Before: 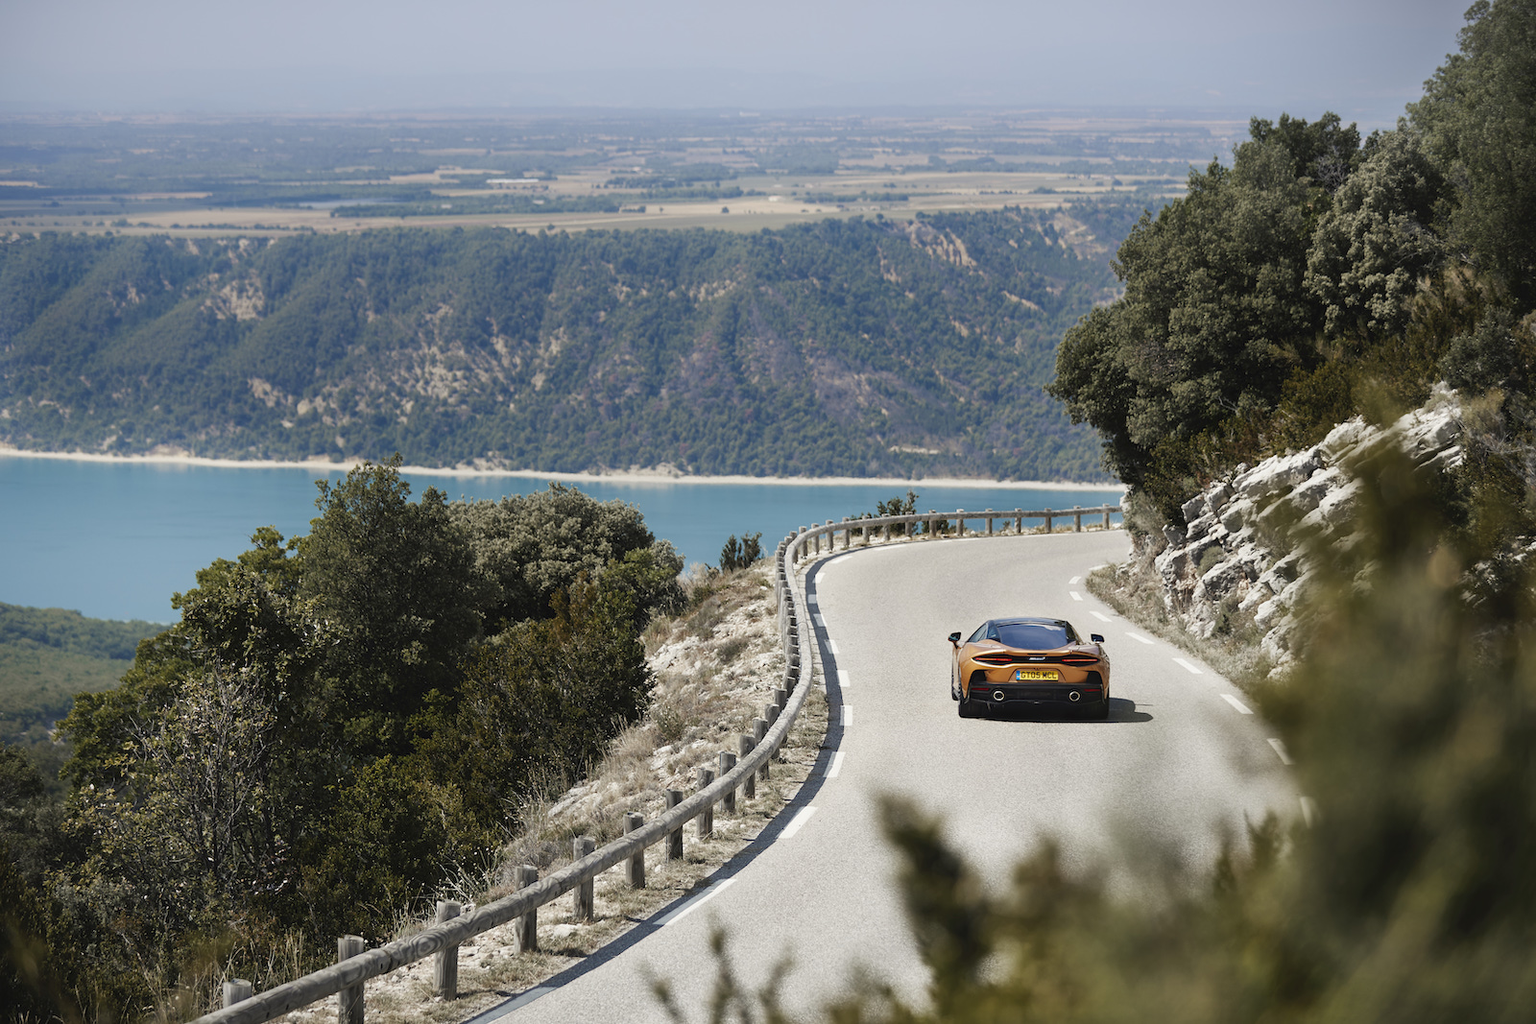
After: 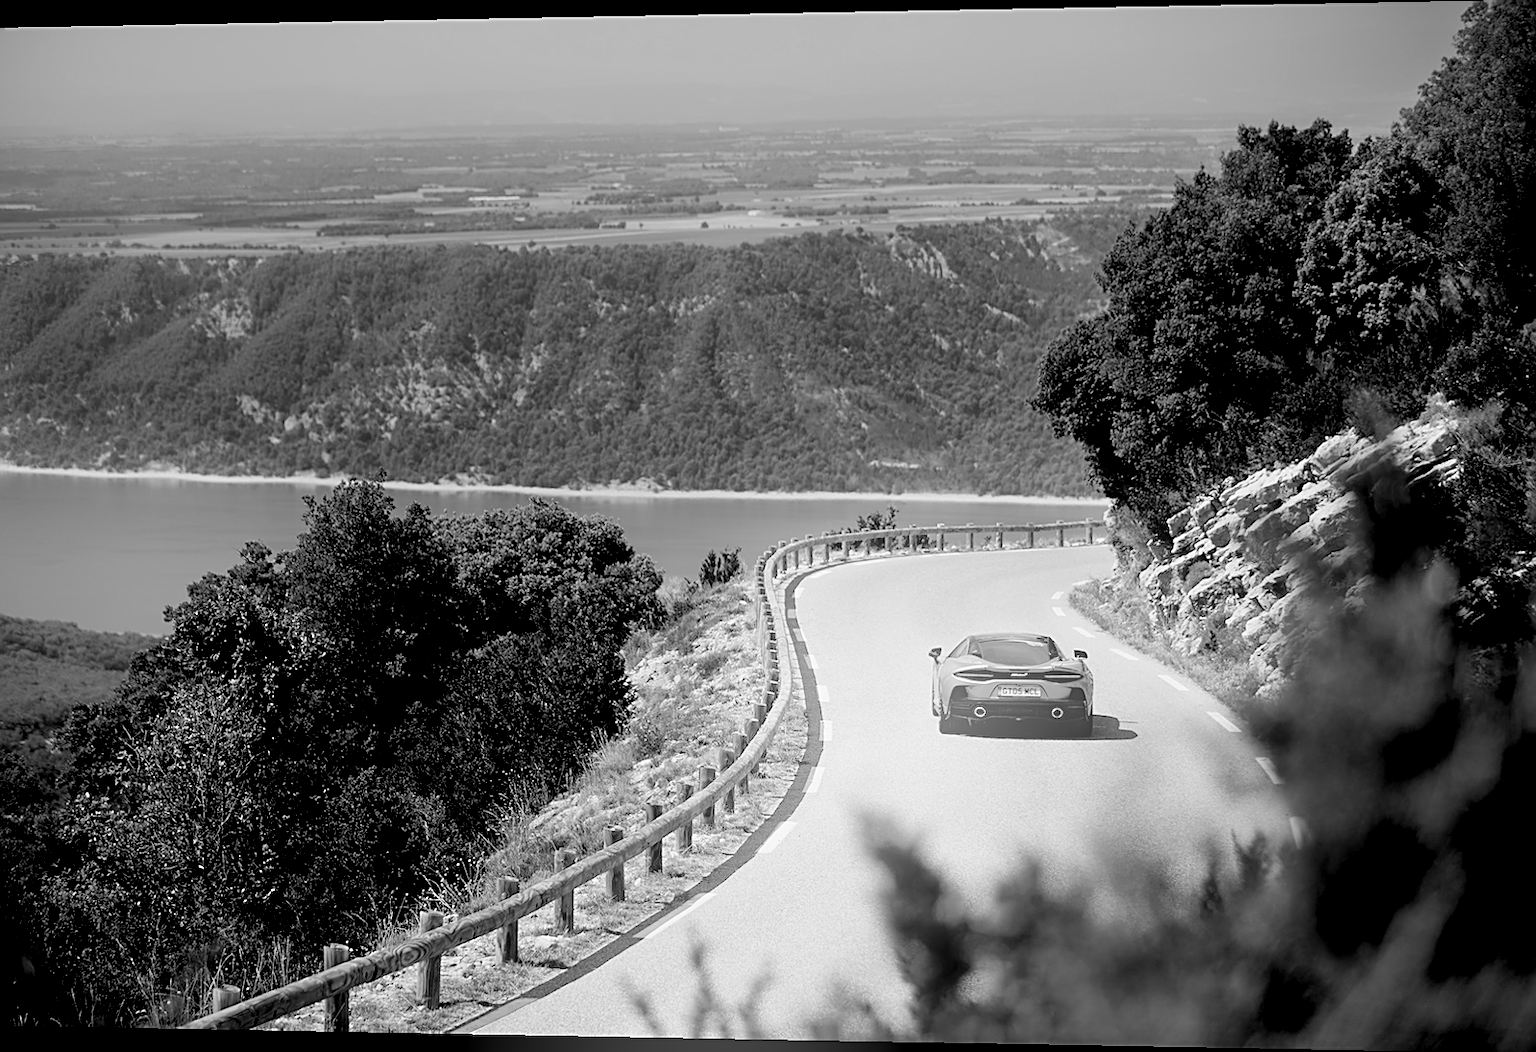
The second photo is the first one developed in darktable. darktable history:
monochrome: on, module defaults
rotate and perspective: lens shift (horizontal) -0.055, automatic cropping off
sharpen: on, module defaults
exposure: black level correction 0.029, exposure -0.073 EV, compensate highlight preservation false
bloom: on, module defaults
